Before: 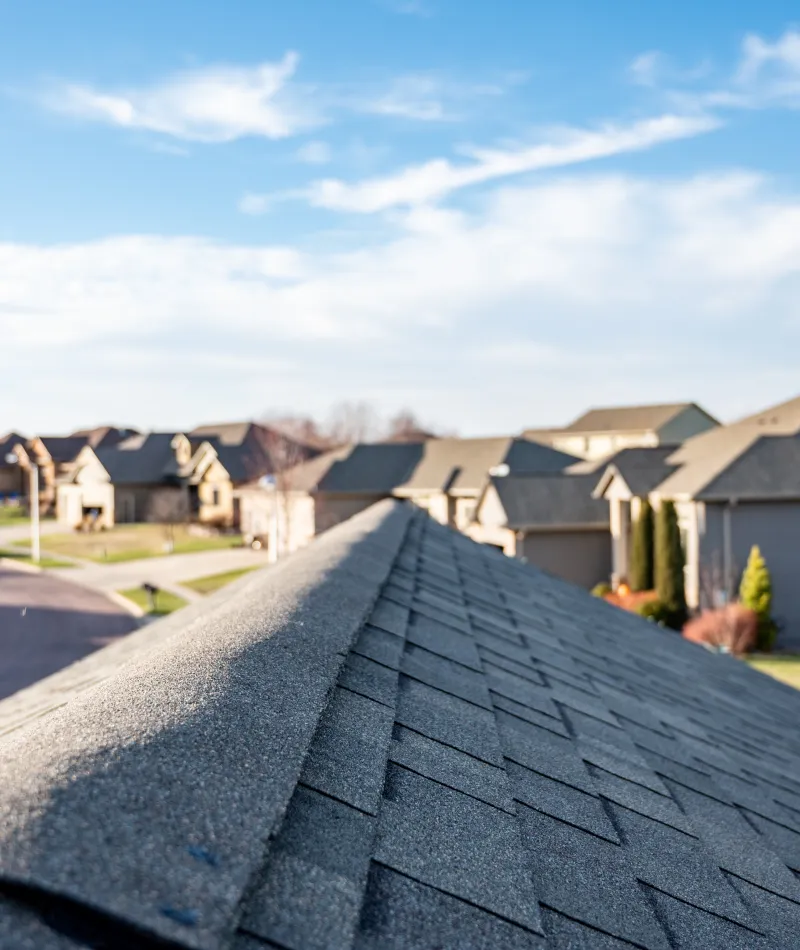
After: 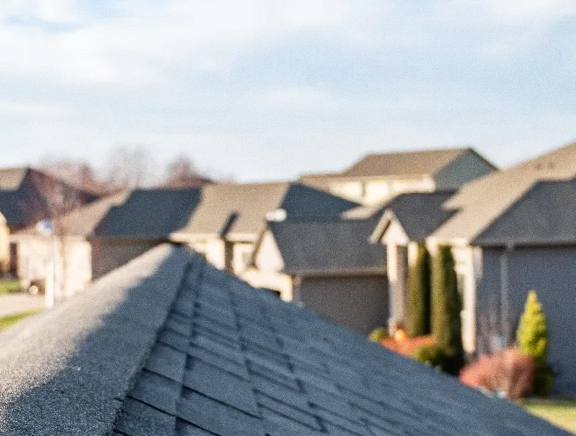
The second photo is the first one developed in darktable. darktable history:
shadows and highlights: radius 334.93, shadows 63.48, highlights 6.06, compress 87.7%, highlights color adjustment 39.73%, soften with gaussian
grain: coarseness 0.47 ISO
crop and rotate: left 27.938%, top 27.046%, bottom 27.046%
